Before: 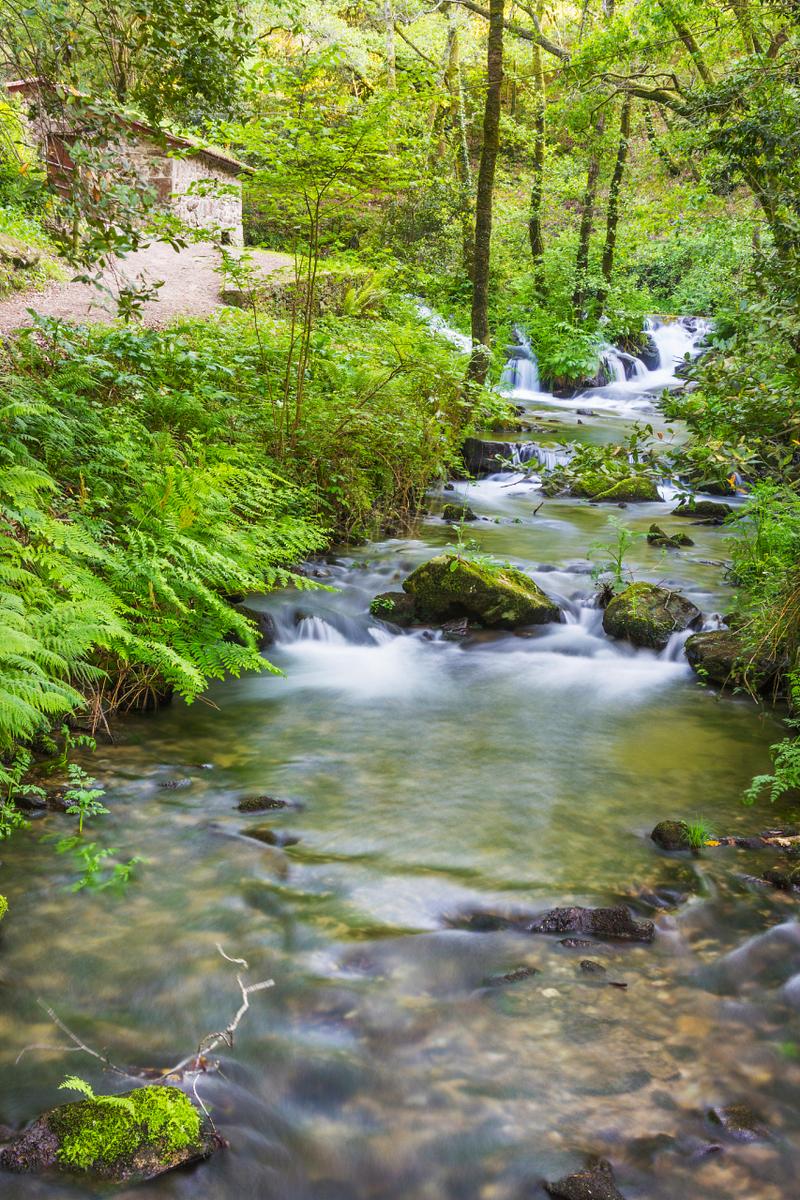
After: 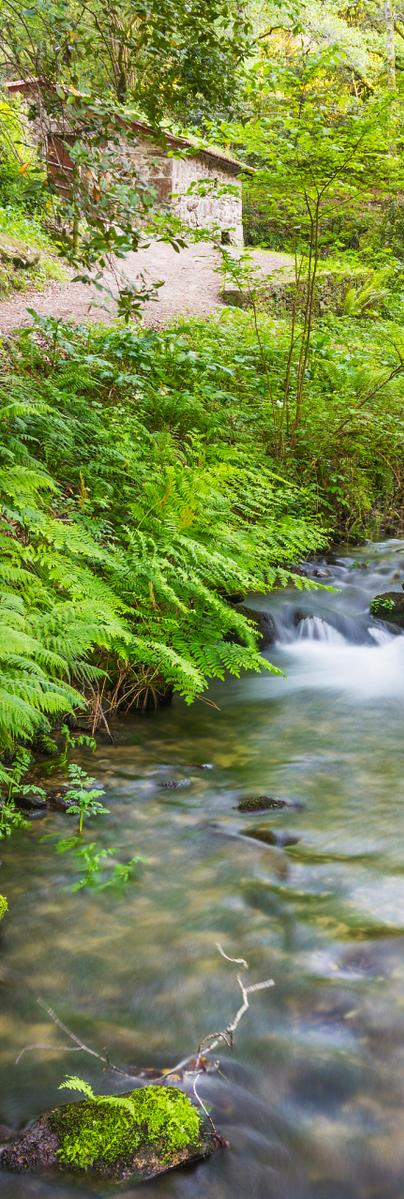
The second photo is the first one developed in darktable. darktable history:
crop and rotate: left 0.009%, top 0%, right 49.406%
